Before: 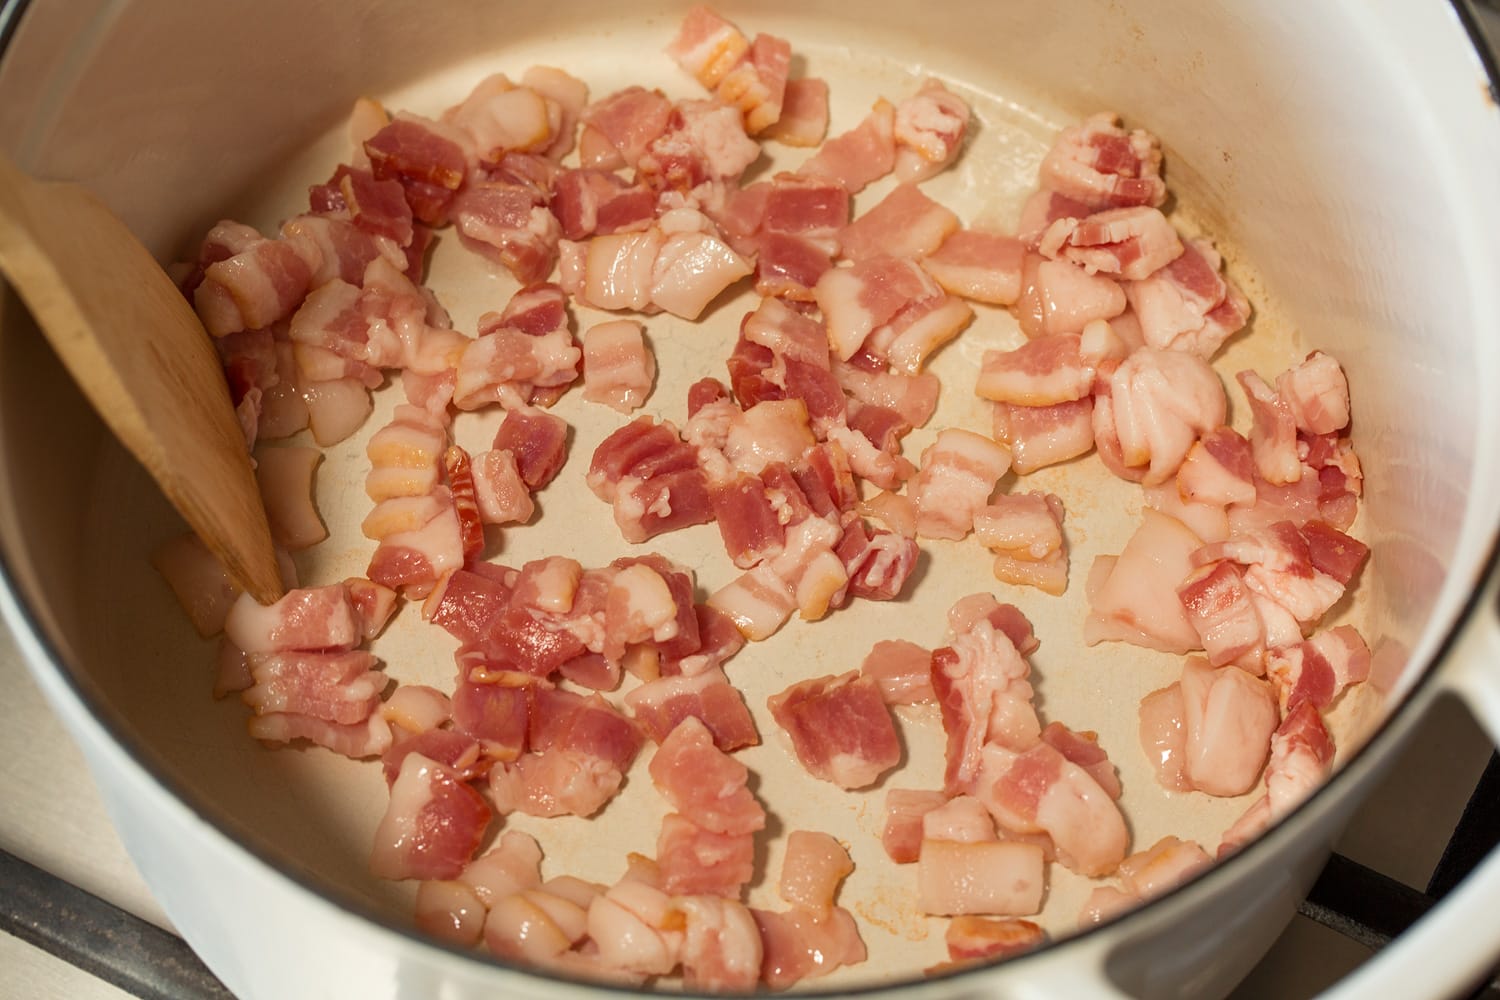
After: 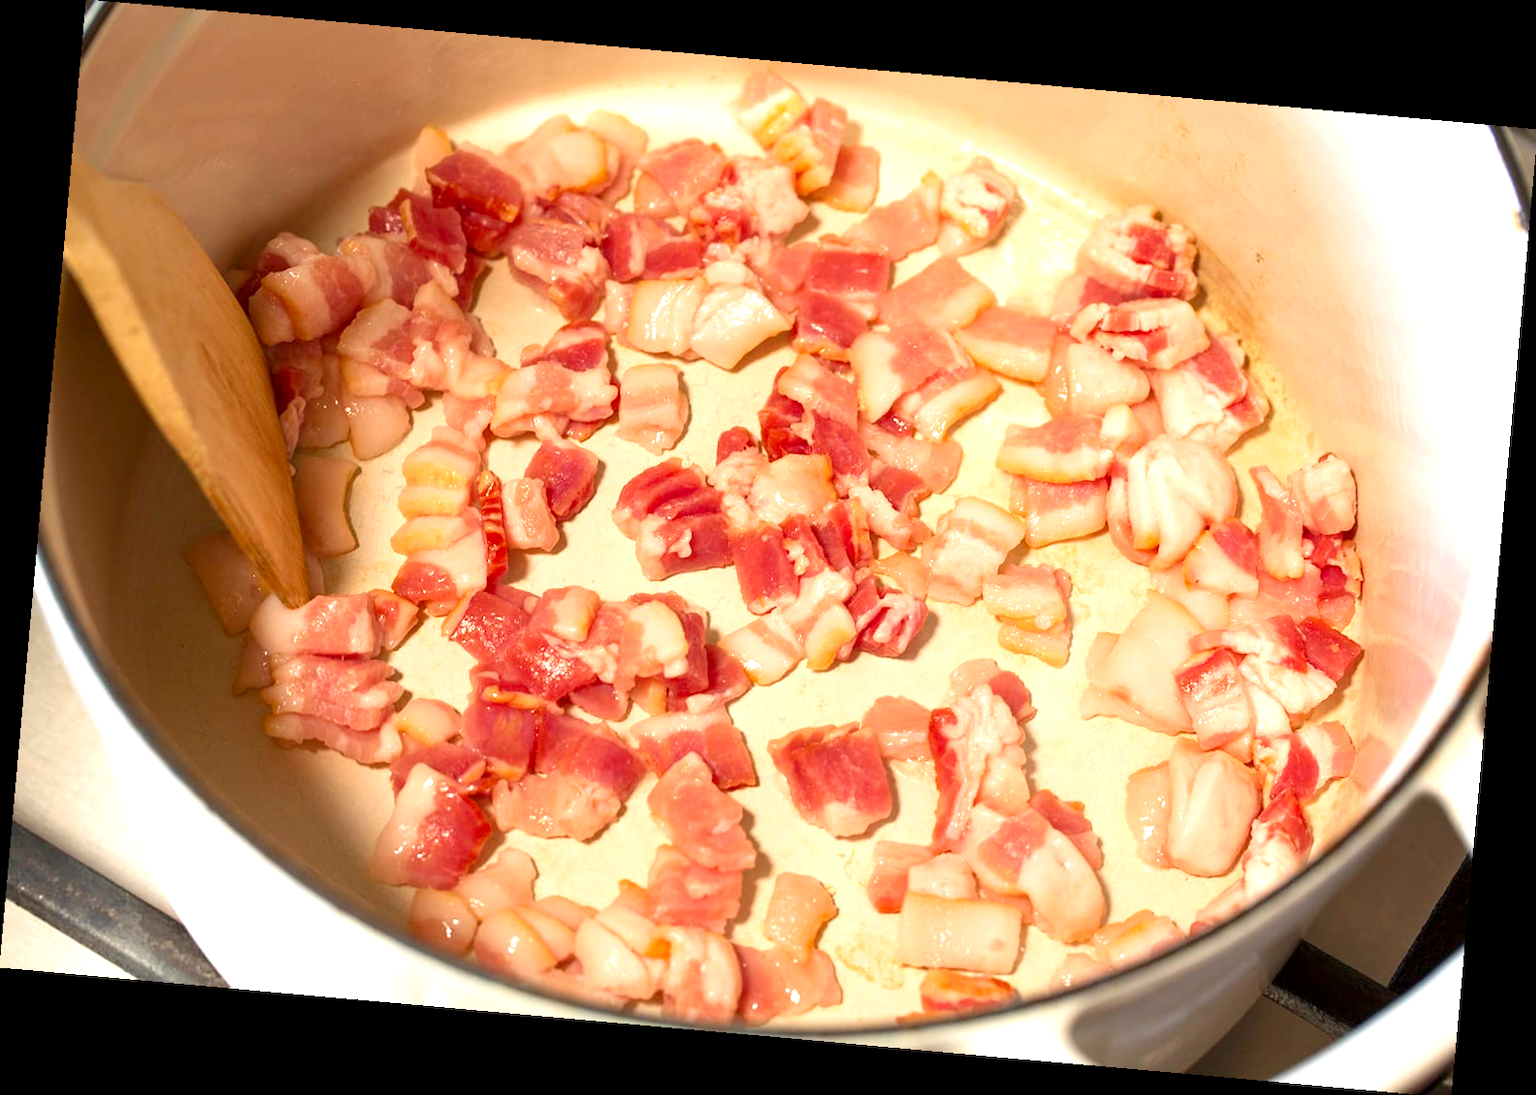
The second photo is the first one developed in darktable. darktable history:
white balance: red 0.98, blue 1.034
exposure: black level correction 0.001, exposure 0.955 EV, compensate exposure bias true, compensate highlight preservation false
color correction: highlights a* 3.22, highlights b* 1.93, saturation 1.19
rotate and perspective: rotation 5.12°, automatic cropping off
